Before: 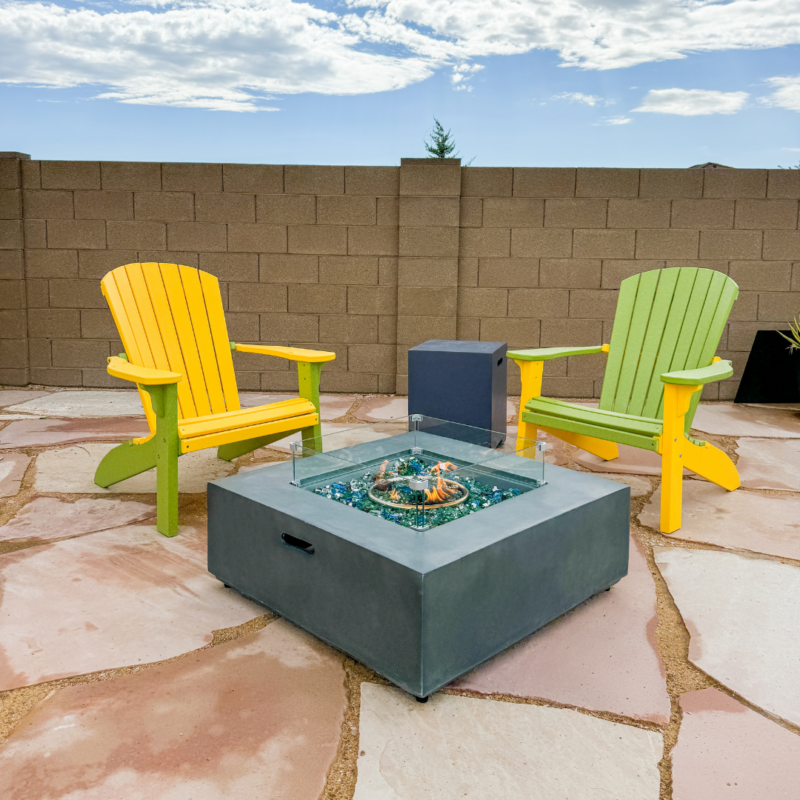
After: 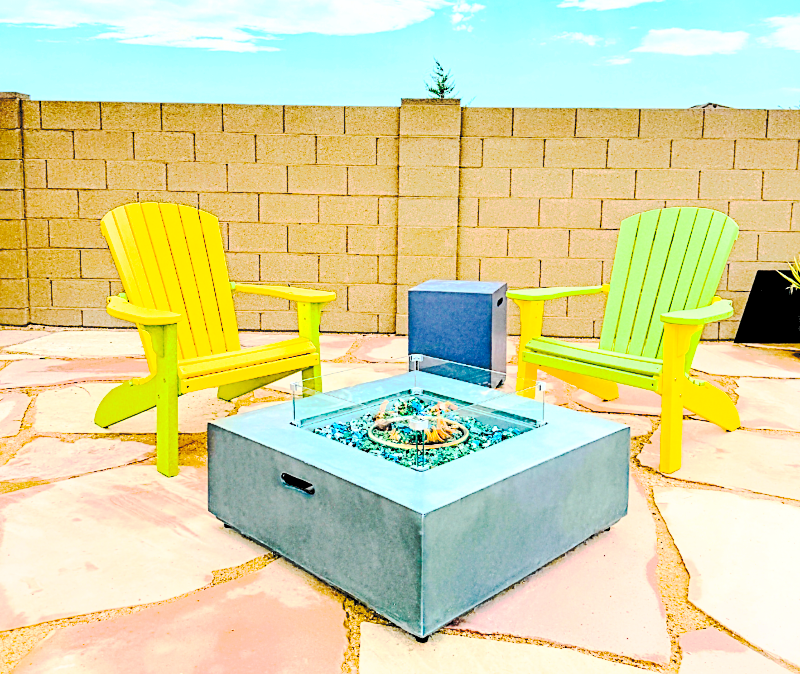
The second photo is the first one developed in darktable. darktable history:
crop: top 7.604%, bottom 8.079%
contrast brightness saturation: contrast 0.071, brightness 0.077, saturation 0.176
color balance rgb: global offset › luminance -0.488%, perceptual saturation grading › global saturation 27.535%, perceptual saturation grading › highlights -25.71%, perceptual saturation grading › shadows 23.942%, global vibrance 20%
base curve: curves: ch0 [(0, 0.003) (0.001, 0.002) (0.006, 0.004) (0.02, 0.022) (0.048, 0.086) (0.094, 0.234) (0.162, 0.431) (0.258, 0.629) (0.385, 0.8) (0.548, 0.918) (0.751, 0.988) (1, 1)]
contrast equalizer: octaves 7, y [[0.5, 0.5, 0.5, 0.539, 0.64, 0.611], [0.5 ×6], [0.5 ×6], [0 ×6], [0 ×6]]
exposure: exposure 0.359 EV, compensate highlight preservation false
sharpen: radius 1.83, amount 0.397, threshold 1.727
tone curve: curves: ch0 [(0, 0) (0.003, 0.145) (0.011, 0.148) (0.025, 0.15) (0.044, 0.159) (0.069, 0.16) (0.1, 0.164) (0.136, 0.182) (0.177, 0.213) (0.224, 0.247) (0.277, 0.298) (0.335, 0.37) (0.399, 0.456) (0.468, 0.552) (0.543, 0.641) (0.623, 0.713) (0.709, 0.768) (0.801, 0.825) (0.898, 0.868) (1, 1)], preserve colors none
